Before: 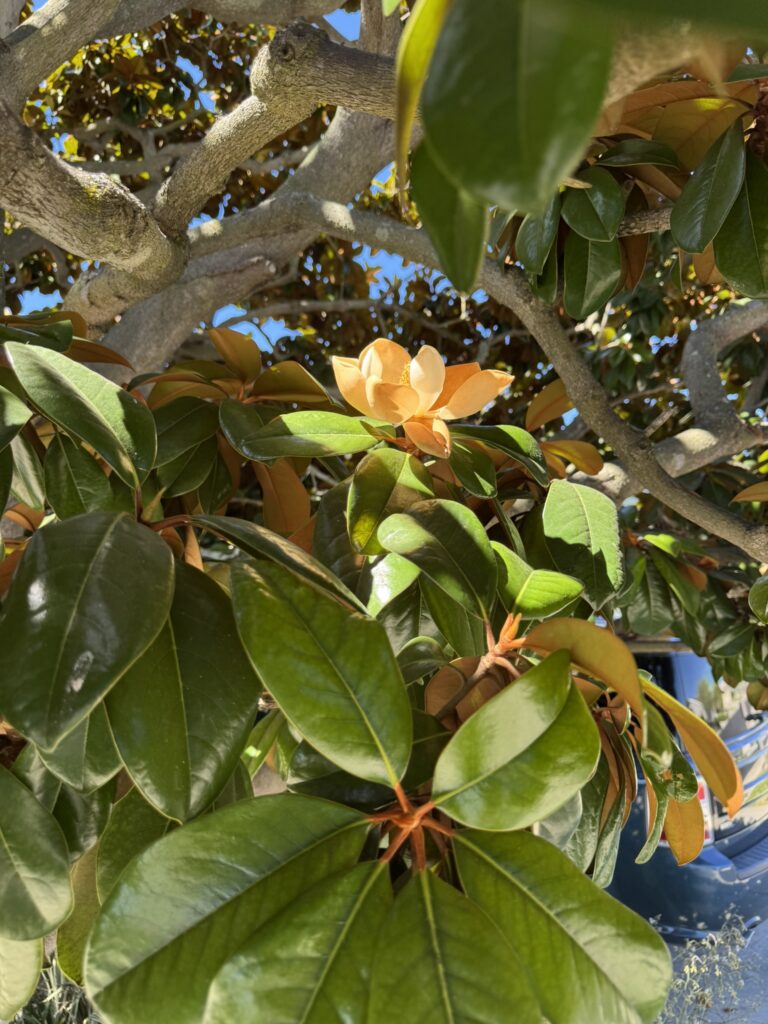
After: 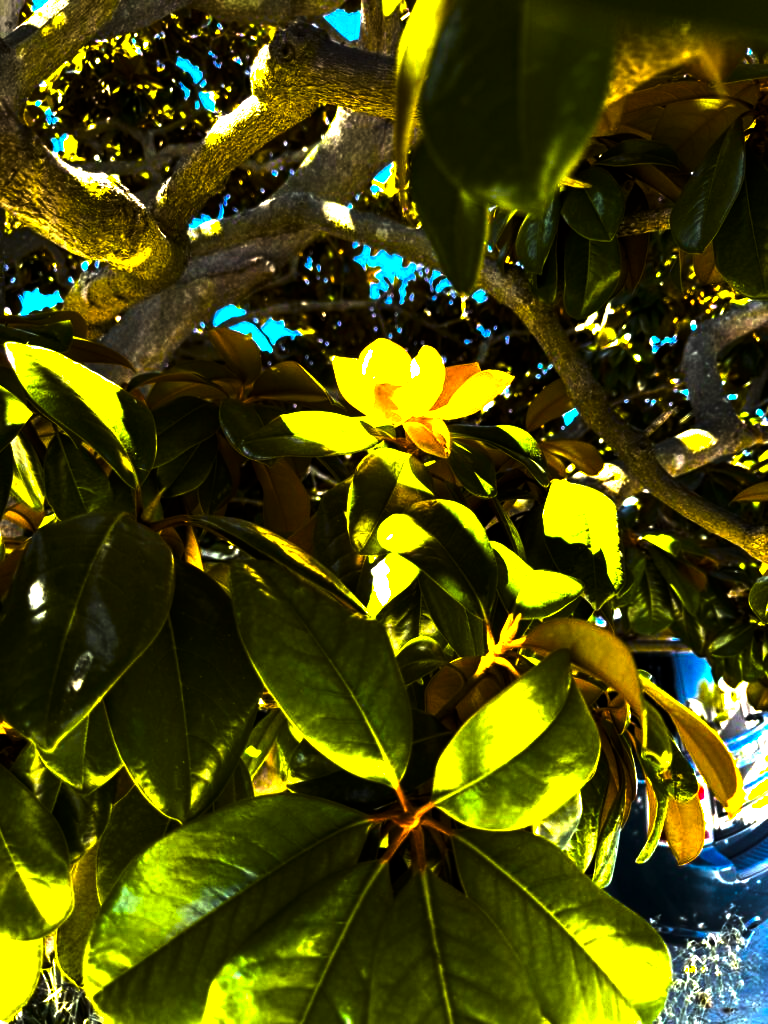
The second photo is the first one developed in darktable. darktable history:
levels: levels [0, 0.618, 1]
color balance rgb: linear chroma grading › shadows -30%, linear chroma grading › global chroma 35%, perceptual saturation grading › global saturation 75%, perceptual saturation grading › shadows -30%, perceptual brilliance grading › highlights 75%, perceptual brilliance grading › shadows -30%, global vibrance 35%
